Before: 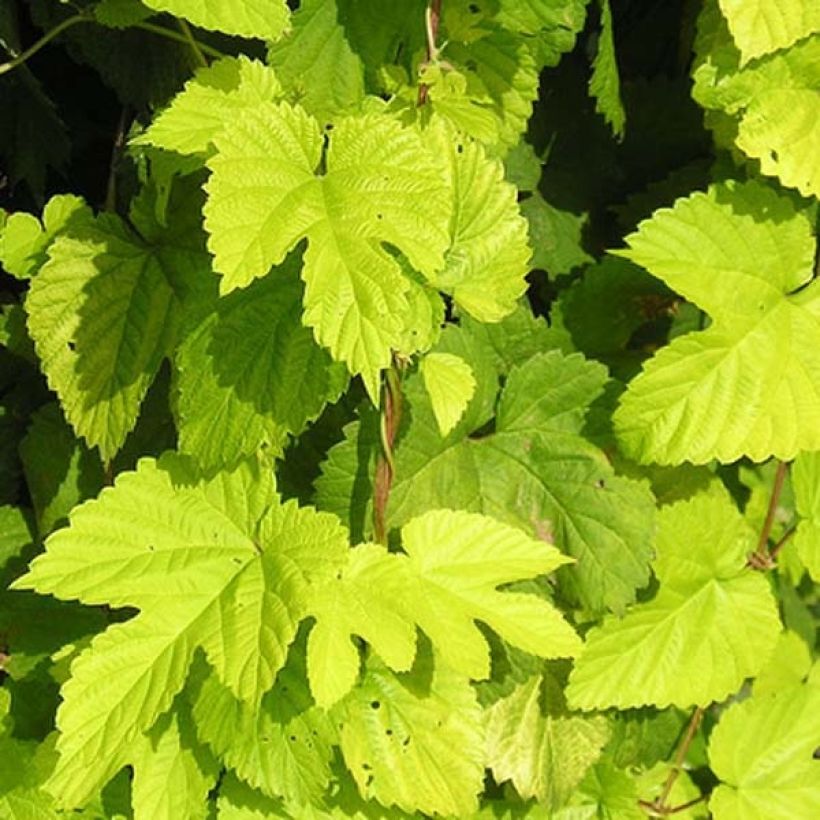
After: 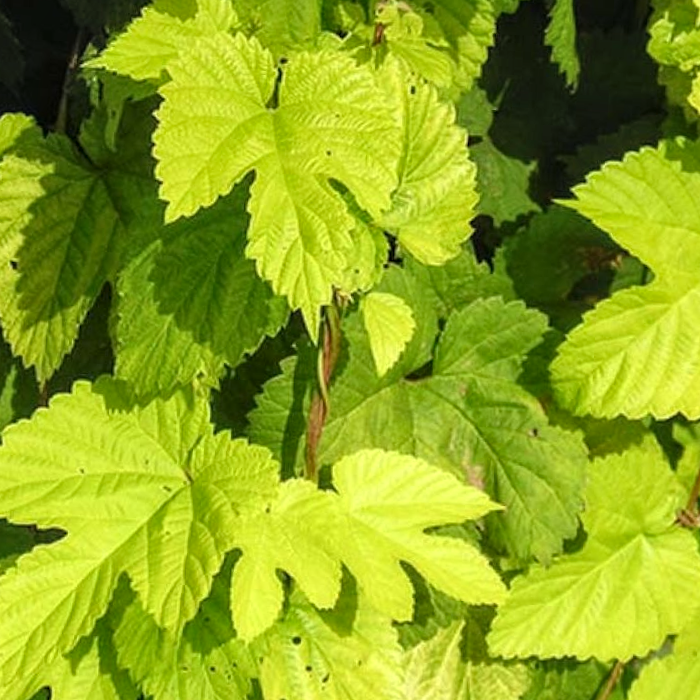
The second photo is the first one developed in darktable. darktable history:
local contrast: on, module defaults
crop and rotate: angle -3.27°, left 5.211%, top 5.211%, right 4.607%, bottom 4.607%
